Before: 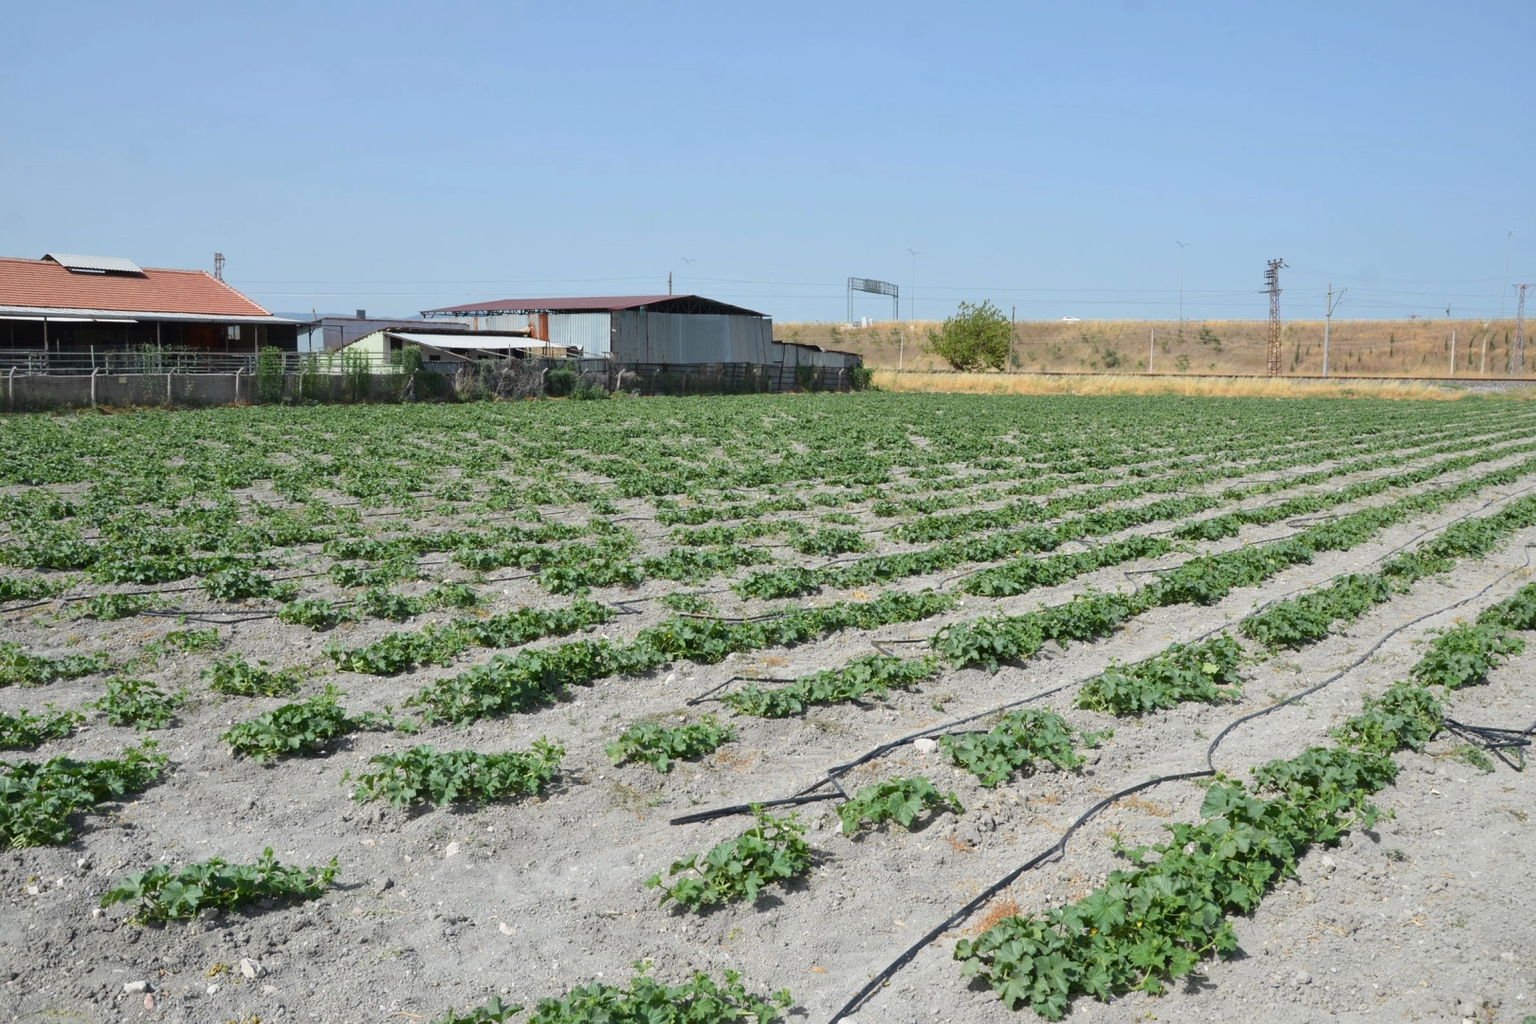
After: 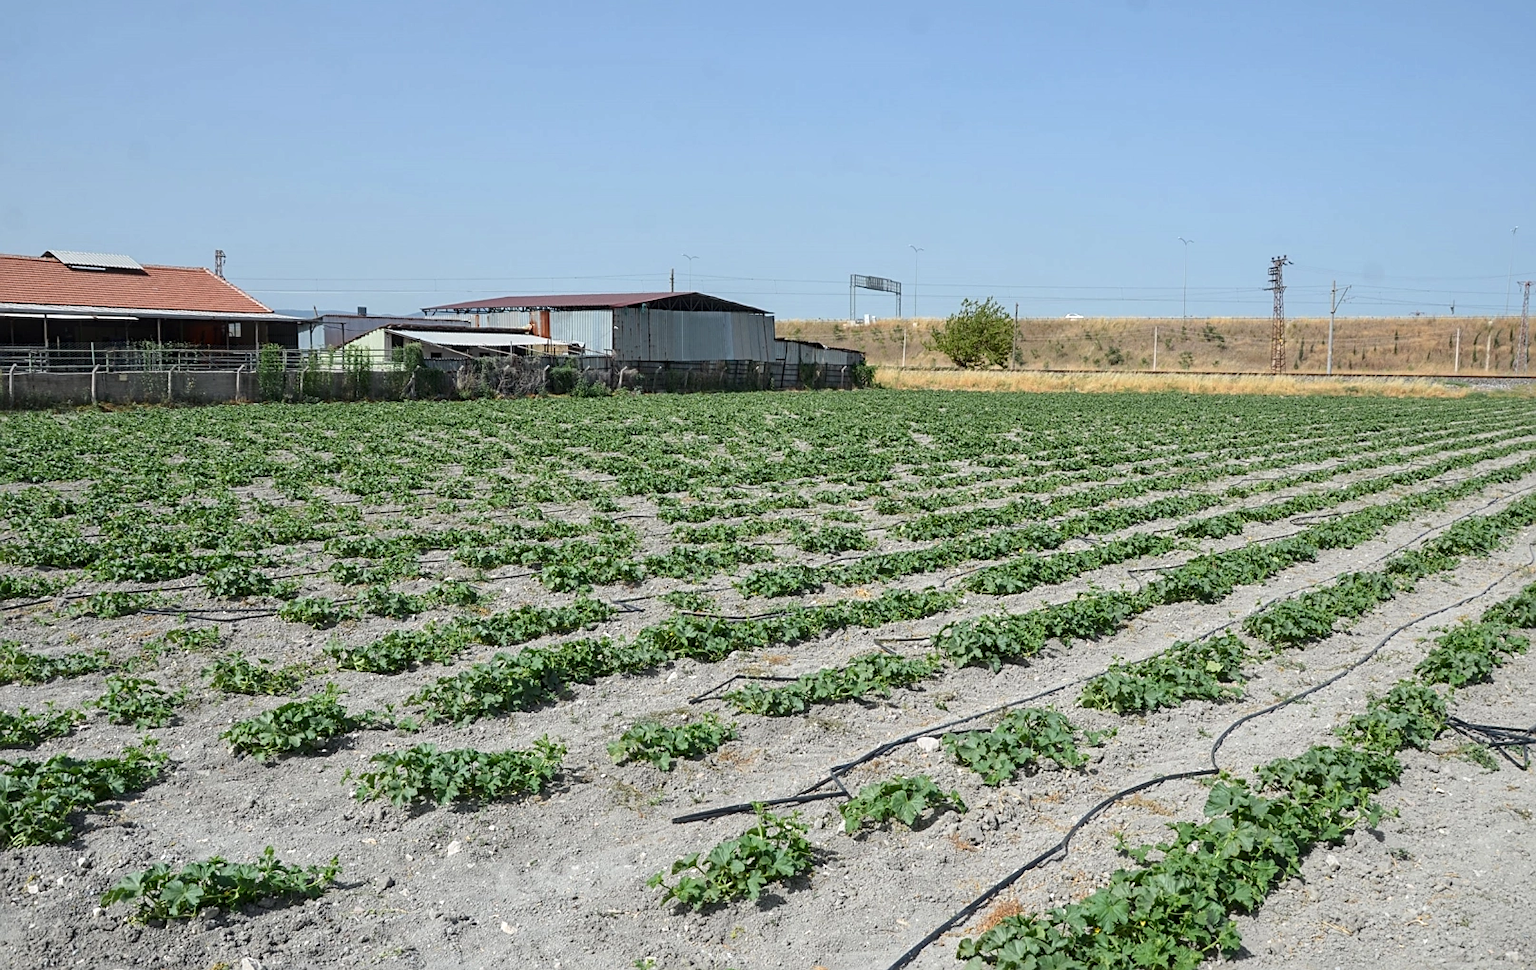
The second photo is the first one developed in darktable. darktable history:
crop: top 0.448%, right 0.264%, bottom 5.045%
local contrast: on, module defaults
sharpen: on, module defaults
